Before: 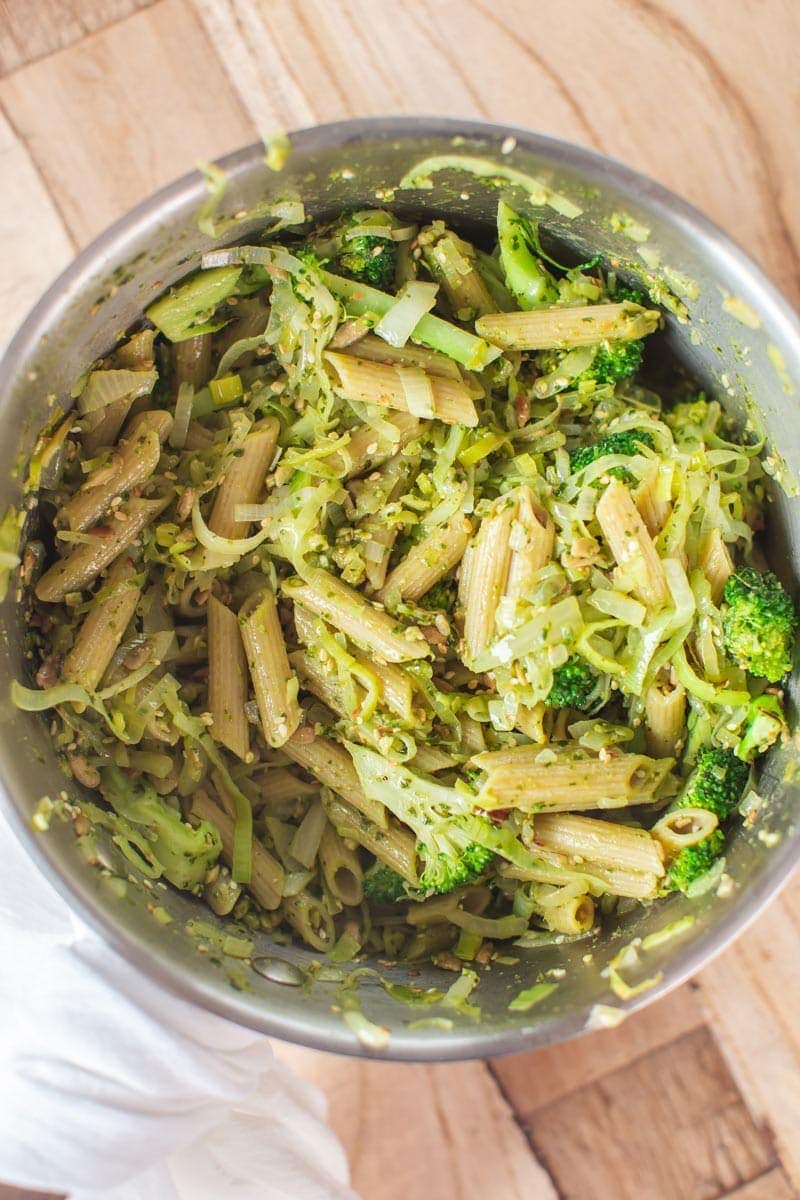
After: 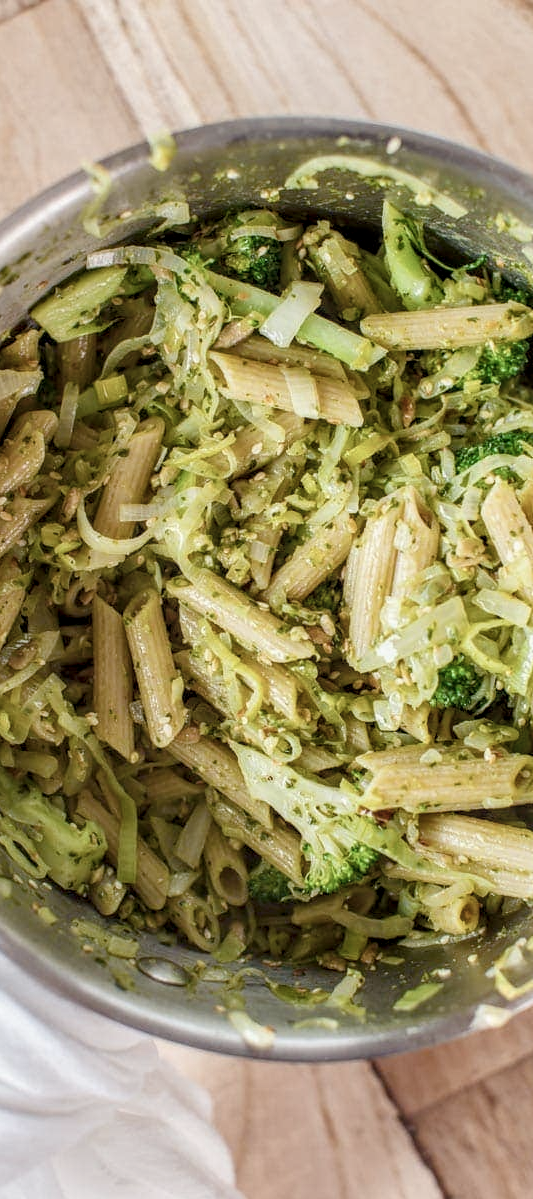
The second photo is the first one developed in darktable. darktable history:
contrast brightness saturation: contrast 0.096, saturation -0.377
crop and rotate: left 14.397%, right 18.932%
exposure: black level correction 0.009, exposure -0.161 EV, compensate exposure bias true, compensate highlight preservation false
color balance rgb: perceptual saturation grading › global saturation 27.592%, perceptual saturation grading › highlights -25.608%, perceptual saturation grading › shadows 25.756%, global vibrance 20%
local contrast: on, module defaults
